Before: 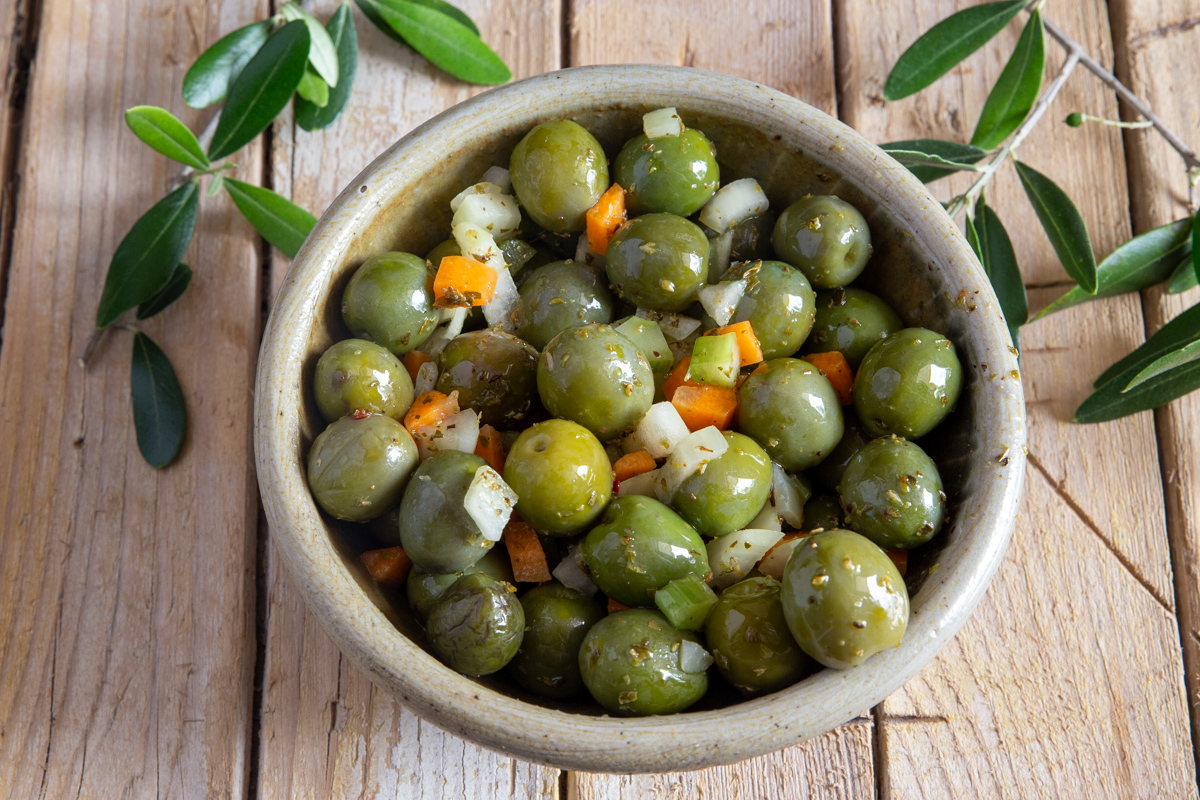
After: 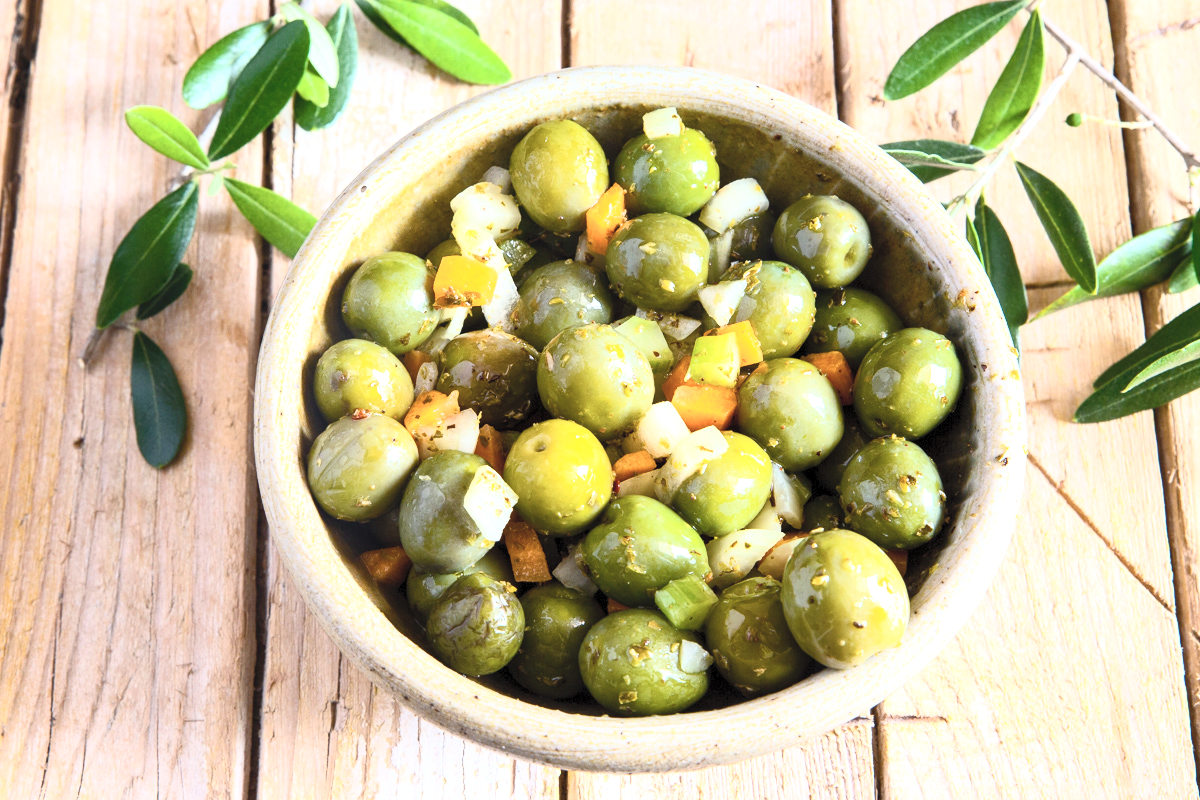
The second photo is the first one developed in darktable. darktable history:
contrast brightness saturation: contrast 0.434, brightness 0.547, saturation -0.183
exposure: exposure 0.222 EV, compensate highlight preservation false
color balance rgb: linear chroma grading › global chroma 15.274%, perceptual saturation grading › global saturation 20%, perceptual saturation grading › highlights -25.191%, perceptual saturation grading › shadows 24.007%, perceptual brilliance grading › global brilliance 12.5%, global vibrance 14.181%
